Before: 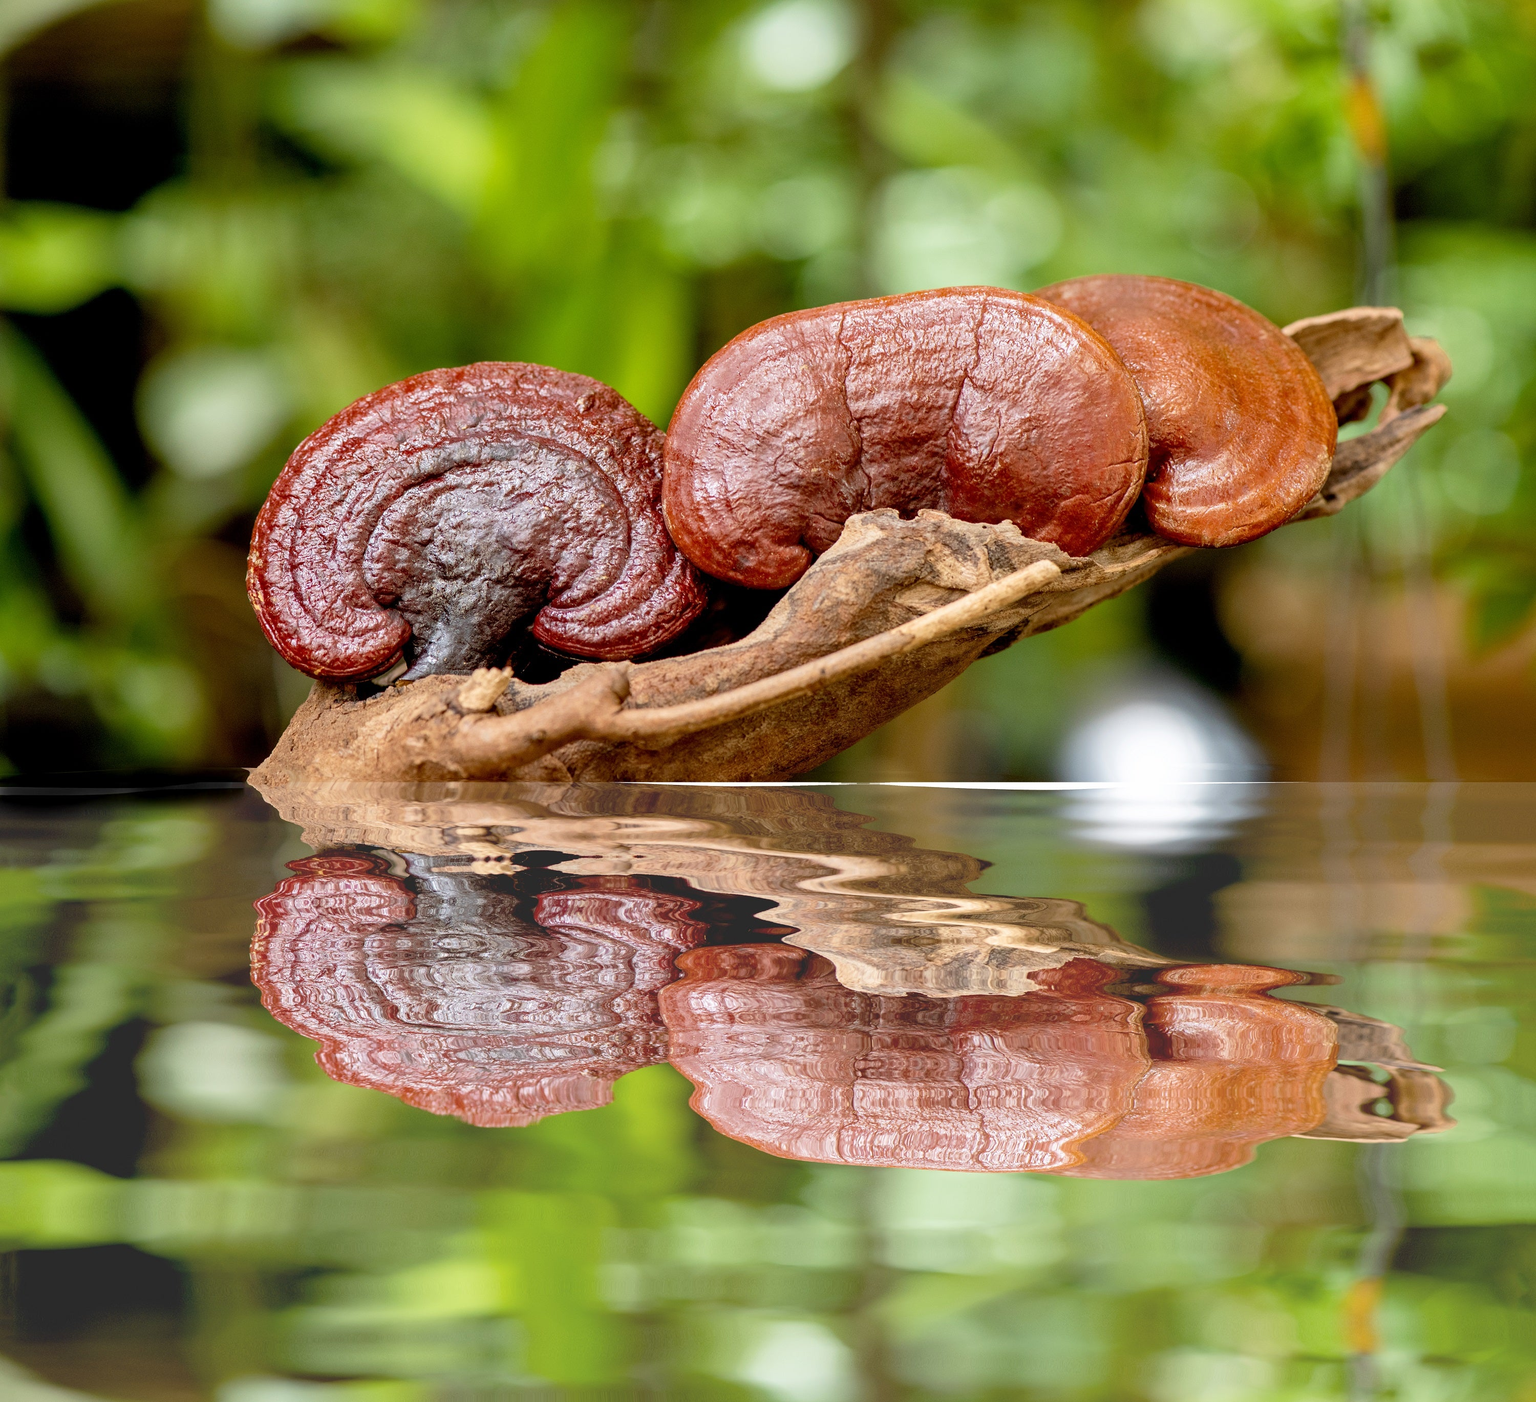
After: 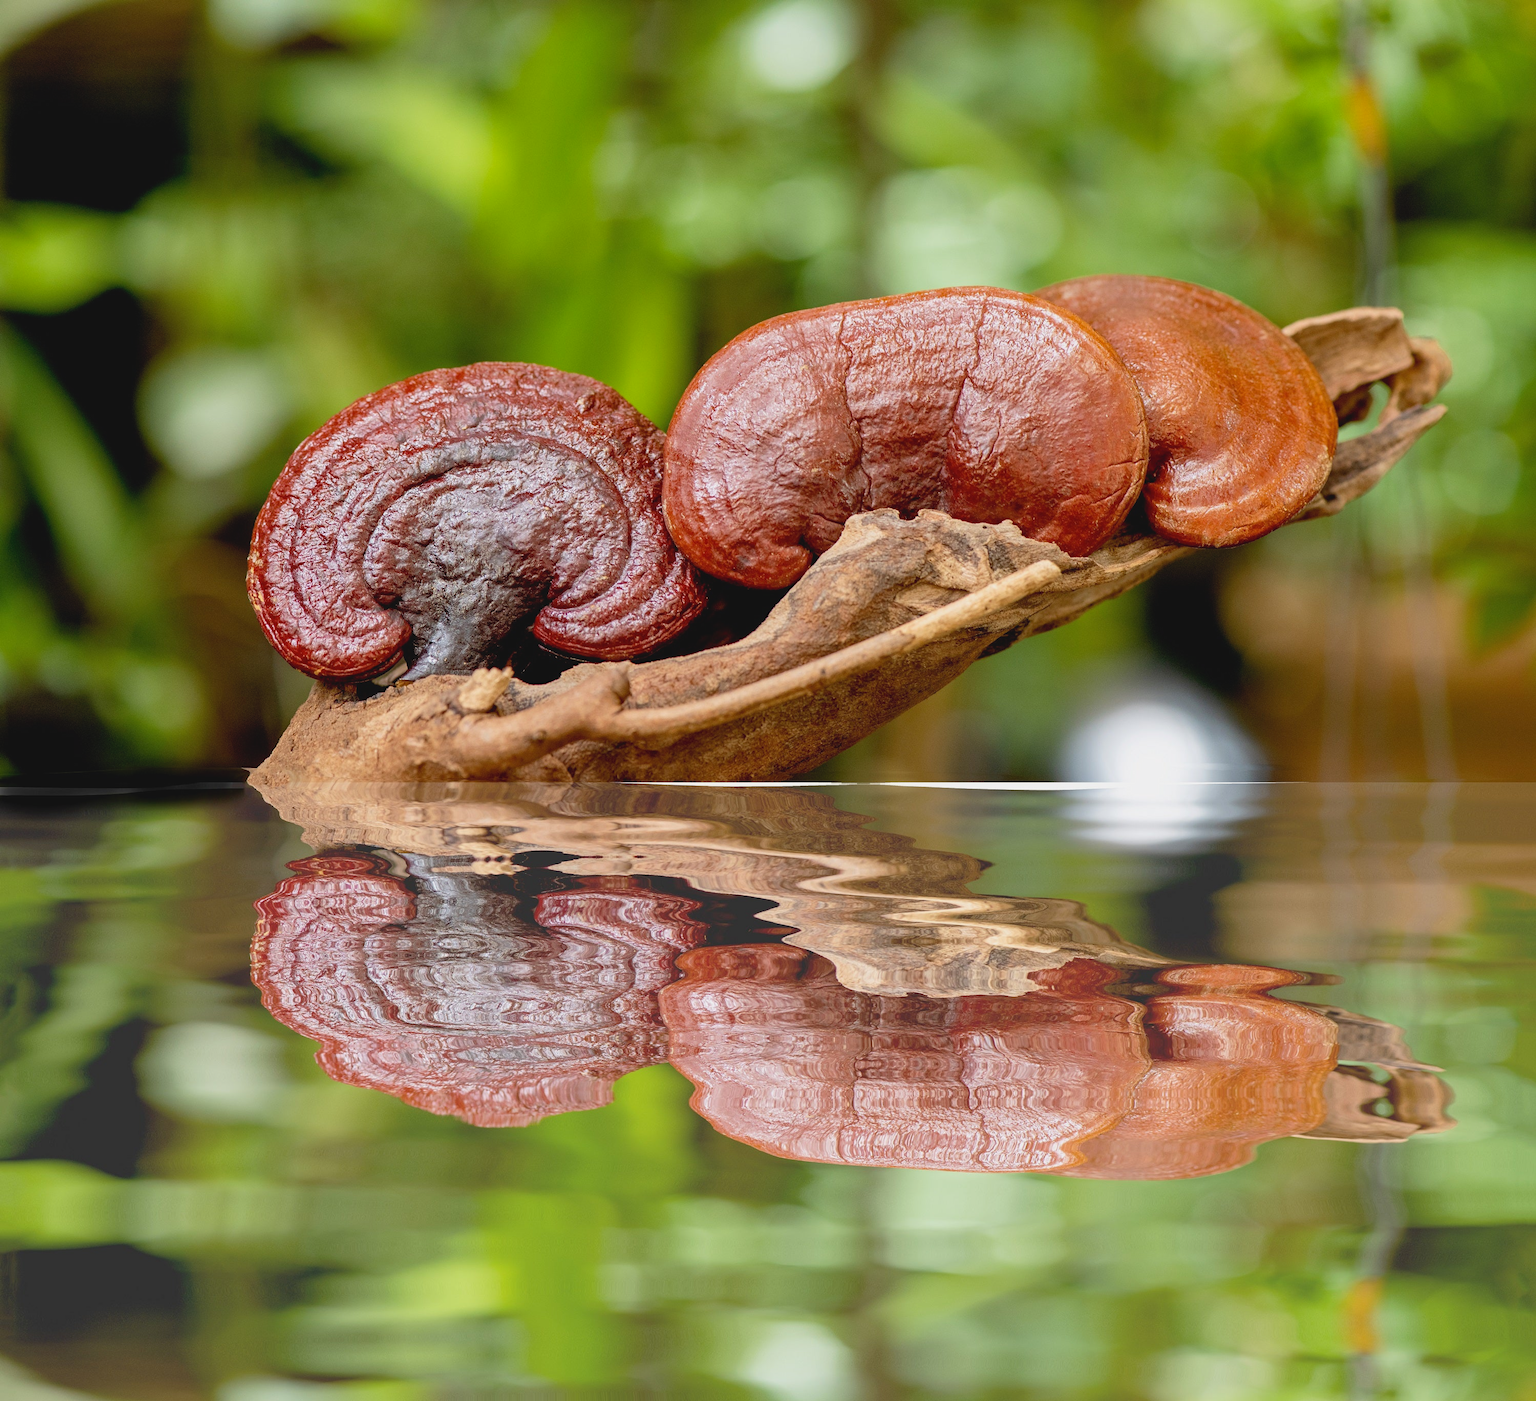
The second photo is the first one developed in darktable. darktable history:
contrast brightness saturation: contrast -0.109
